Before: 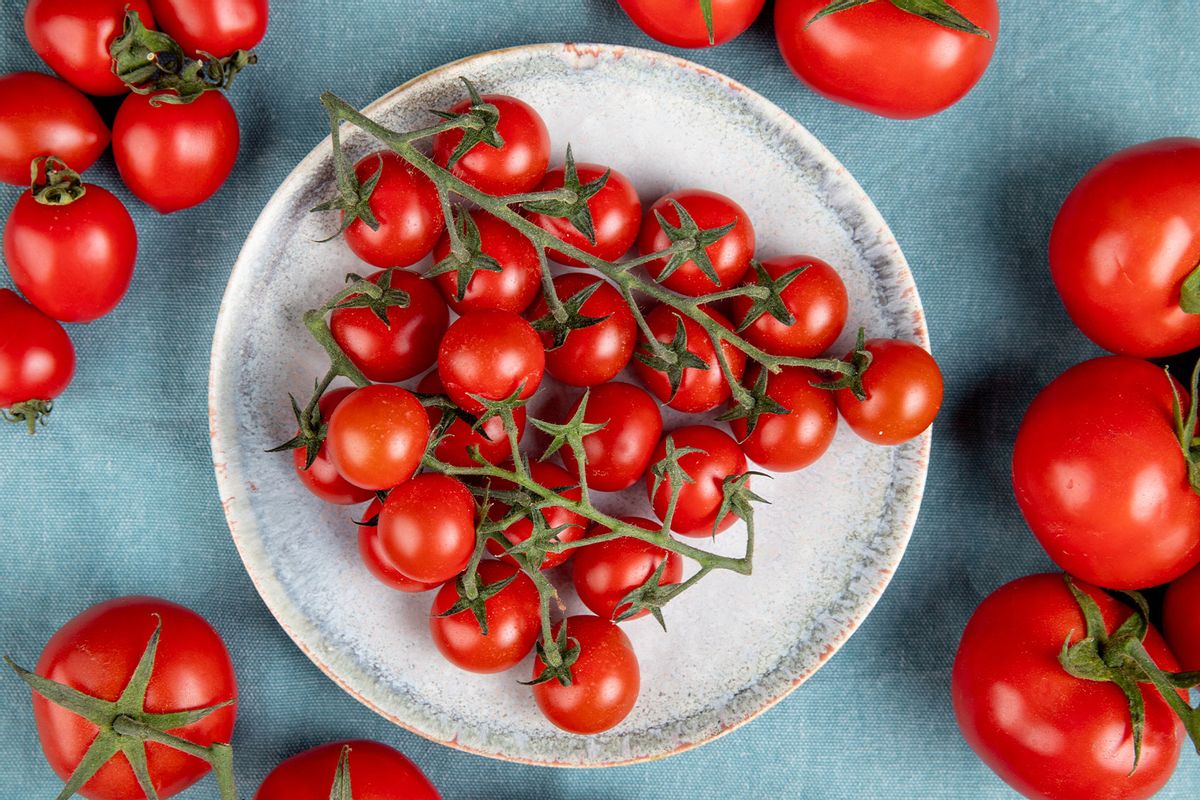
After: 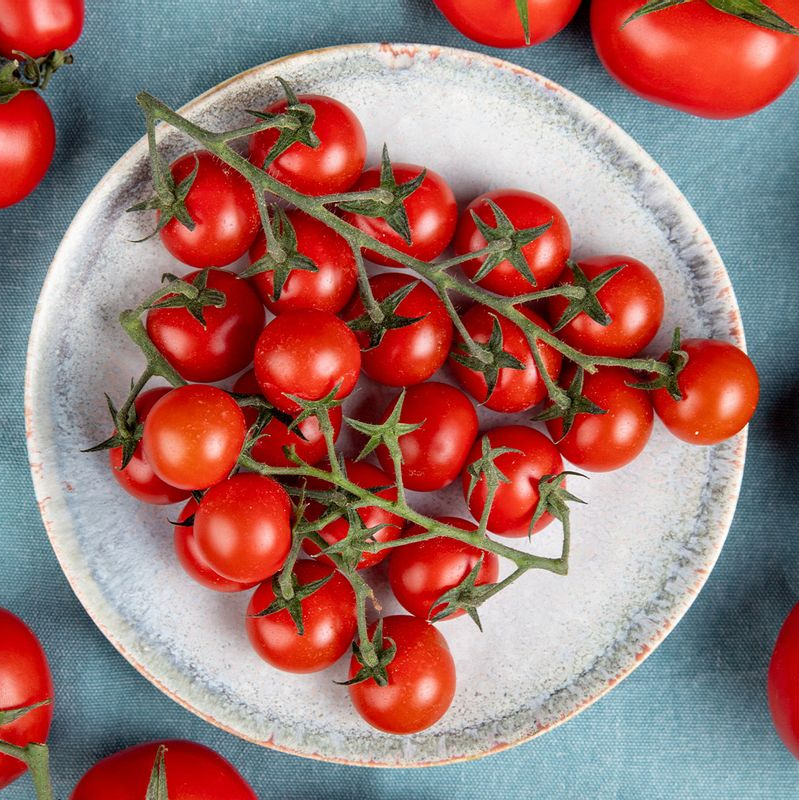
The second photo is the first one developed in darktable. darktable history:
crop and rotate: left 15.405%, right 17.958%
